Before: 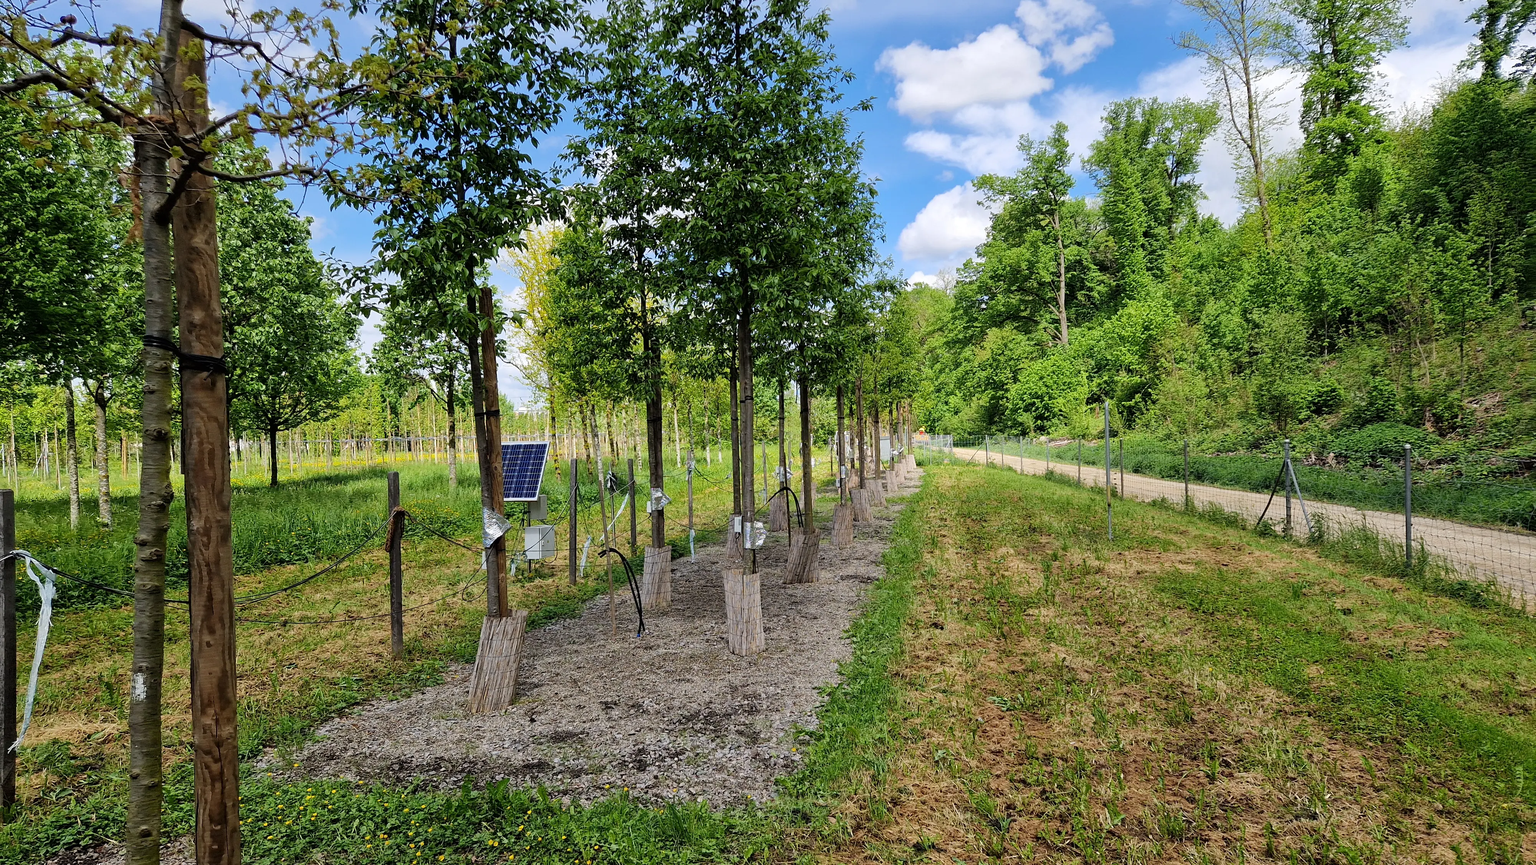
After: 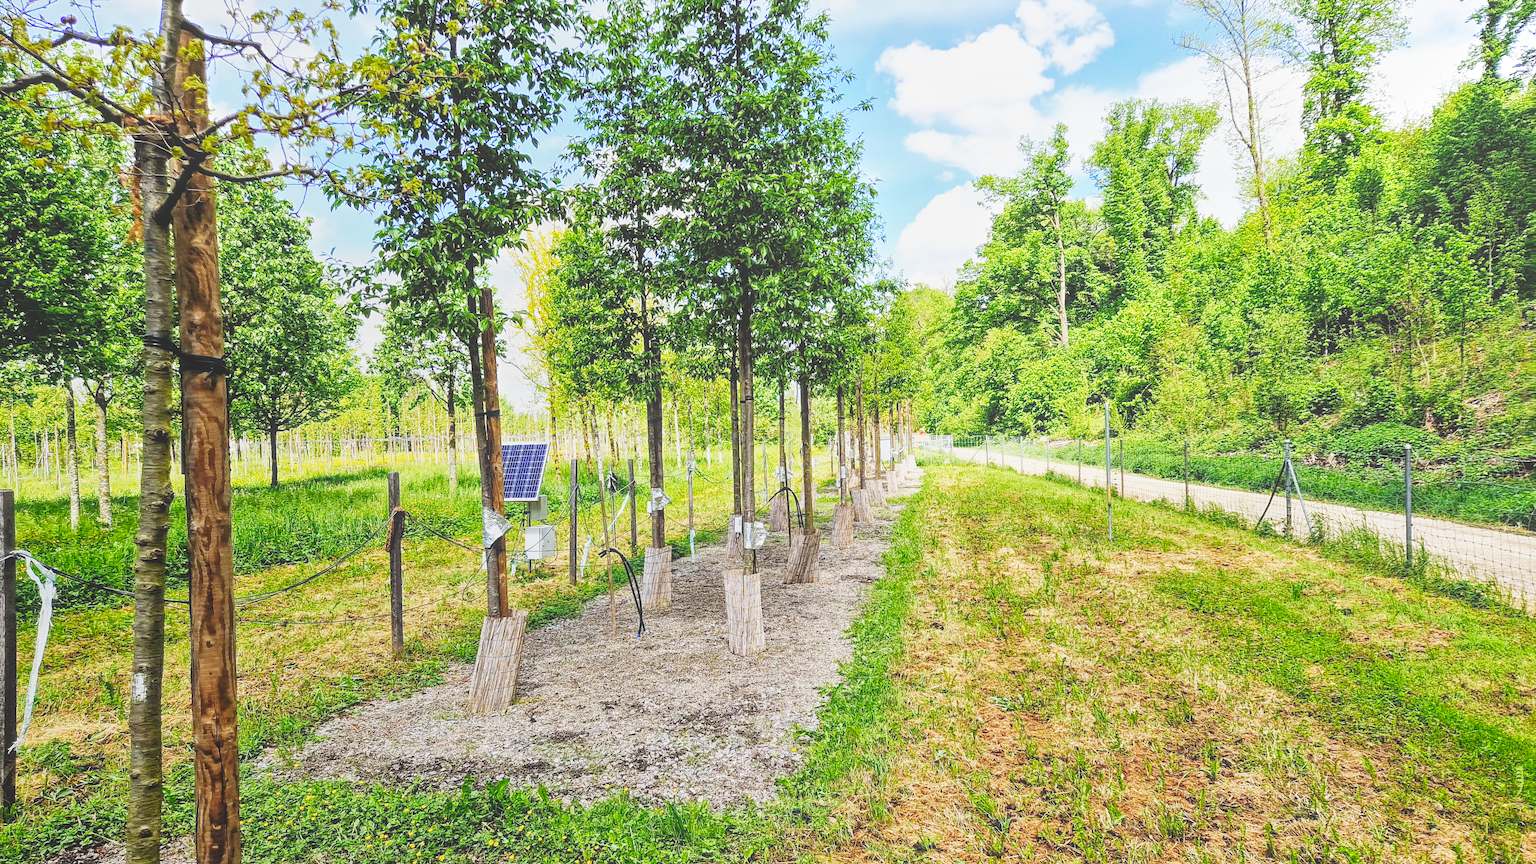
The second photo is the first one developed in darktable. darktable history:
base curve: curves: ch0 [(0, 0) (0.007, 0.004) (0.027, 0.03) (0.046, 0.07) (0.207, 0.54) (0.442, 0.872) (0.673, 0.972) (1, 1)], preserve colors none
local contrast: highlights 73%, shadows 15%, midtone range 0.197
